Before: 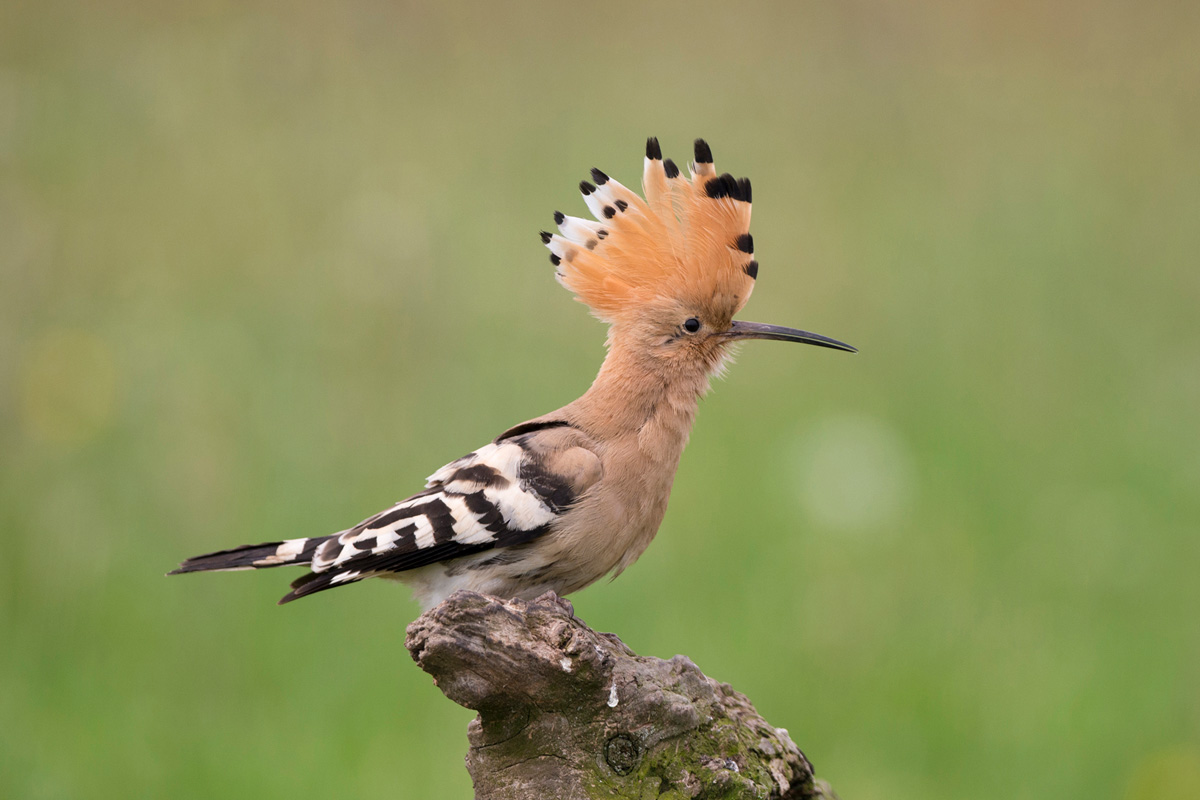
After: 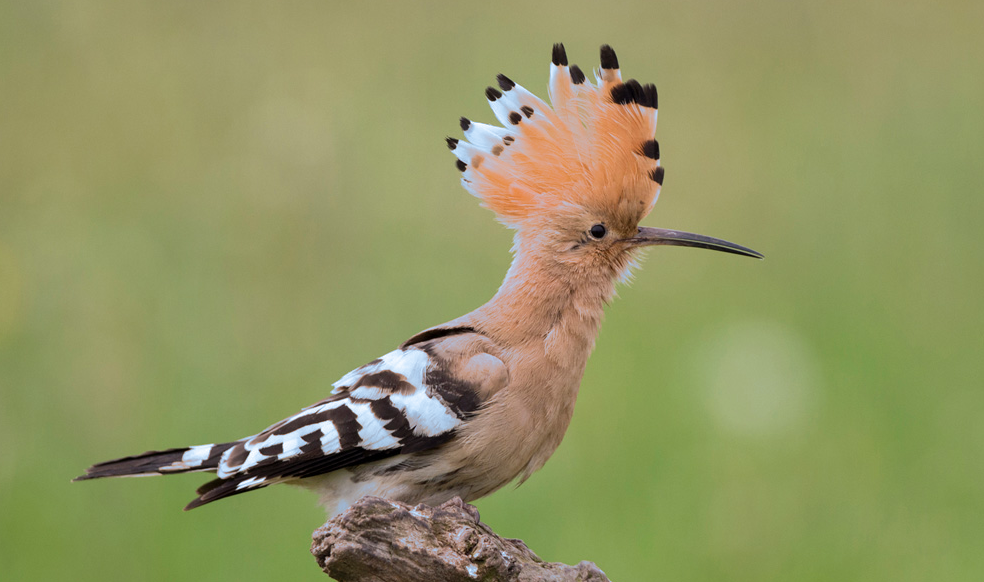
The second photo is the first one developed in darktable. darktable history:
split-toning: shadows › hue 351.18°, shadows › saturation 0.86, highlights › hue 218.82°, highlights › saturation 0.73, balance -19.167
crop: left 7.856%, top 11.836%, right 10.12%, bottom 15.387%
